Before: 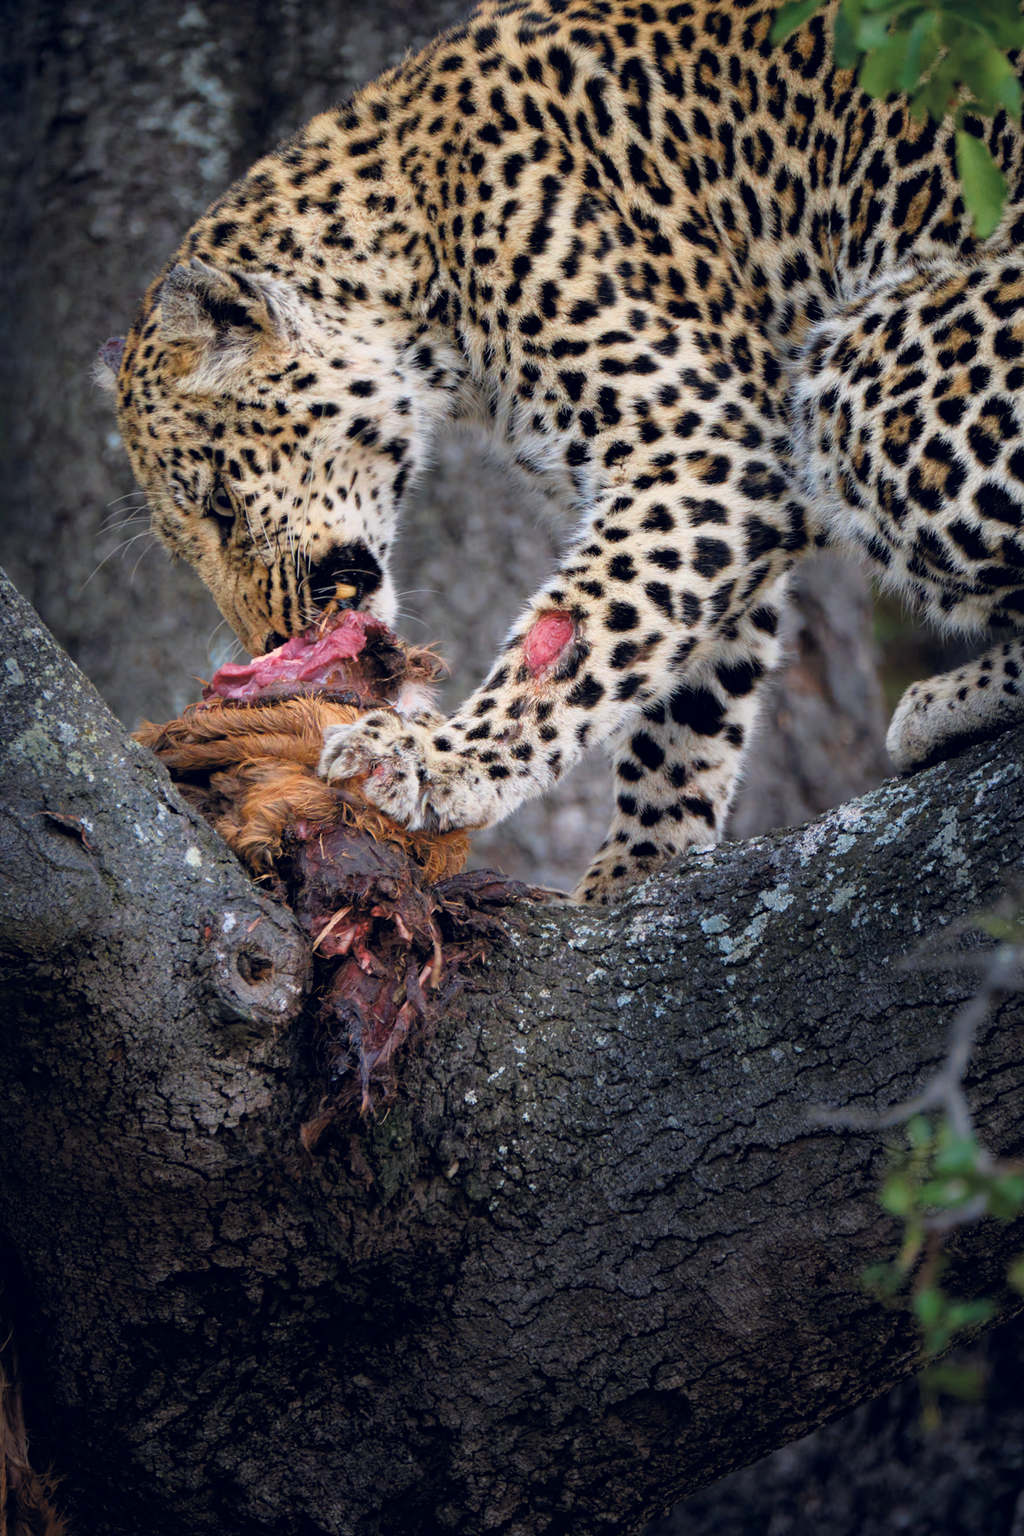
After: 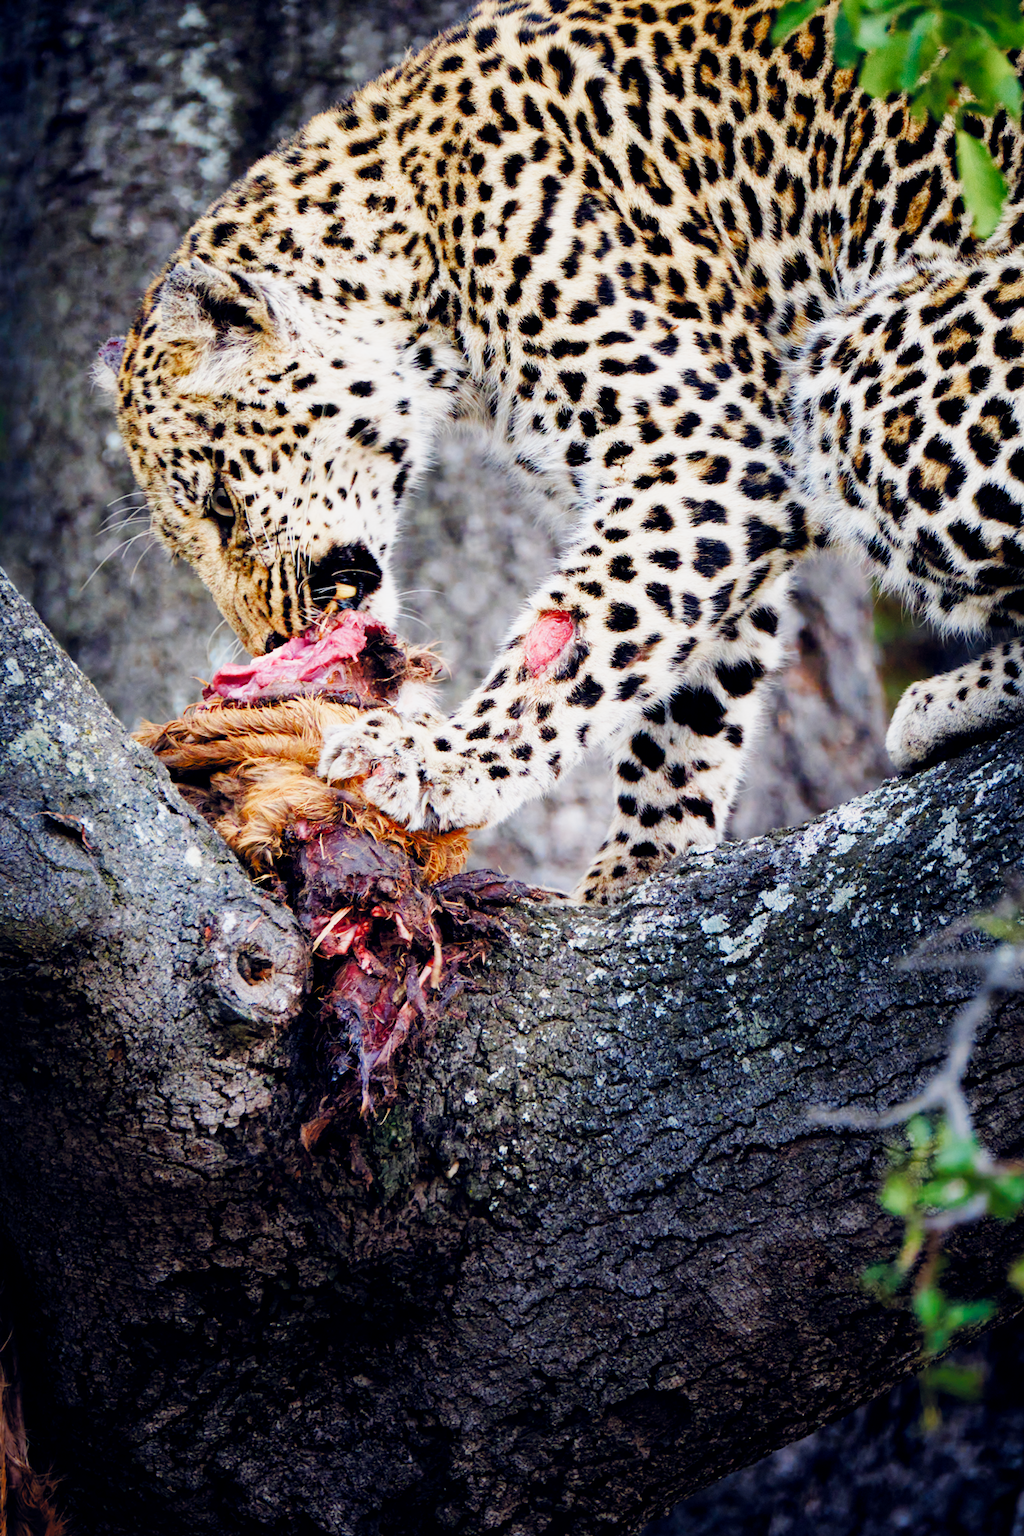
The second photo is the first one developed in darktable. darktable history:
local contrast: mode bilateral grid, contrast 20, coarseness 50, detail 120%, midtone range 0.2
exposure: black level correction 0, exposure 1.1 EV, compensate highlight preservation false
color balance rgb: perceptual saturation grading › global saturation 20%, perceptual saturation grading › highlights -25%, perceptual saturation grading › shadows 50%
sigmoid: contrast 1.69, skew -0.23, preserve hue 0%, red attenuation 0.1, red rotation 0.035, green attenuation 0.1, green rotation -0.017, blue attenuation 0.15, blue rotation -0.052, base primaries Rec2020
